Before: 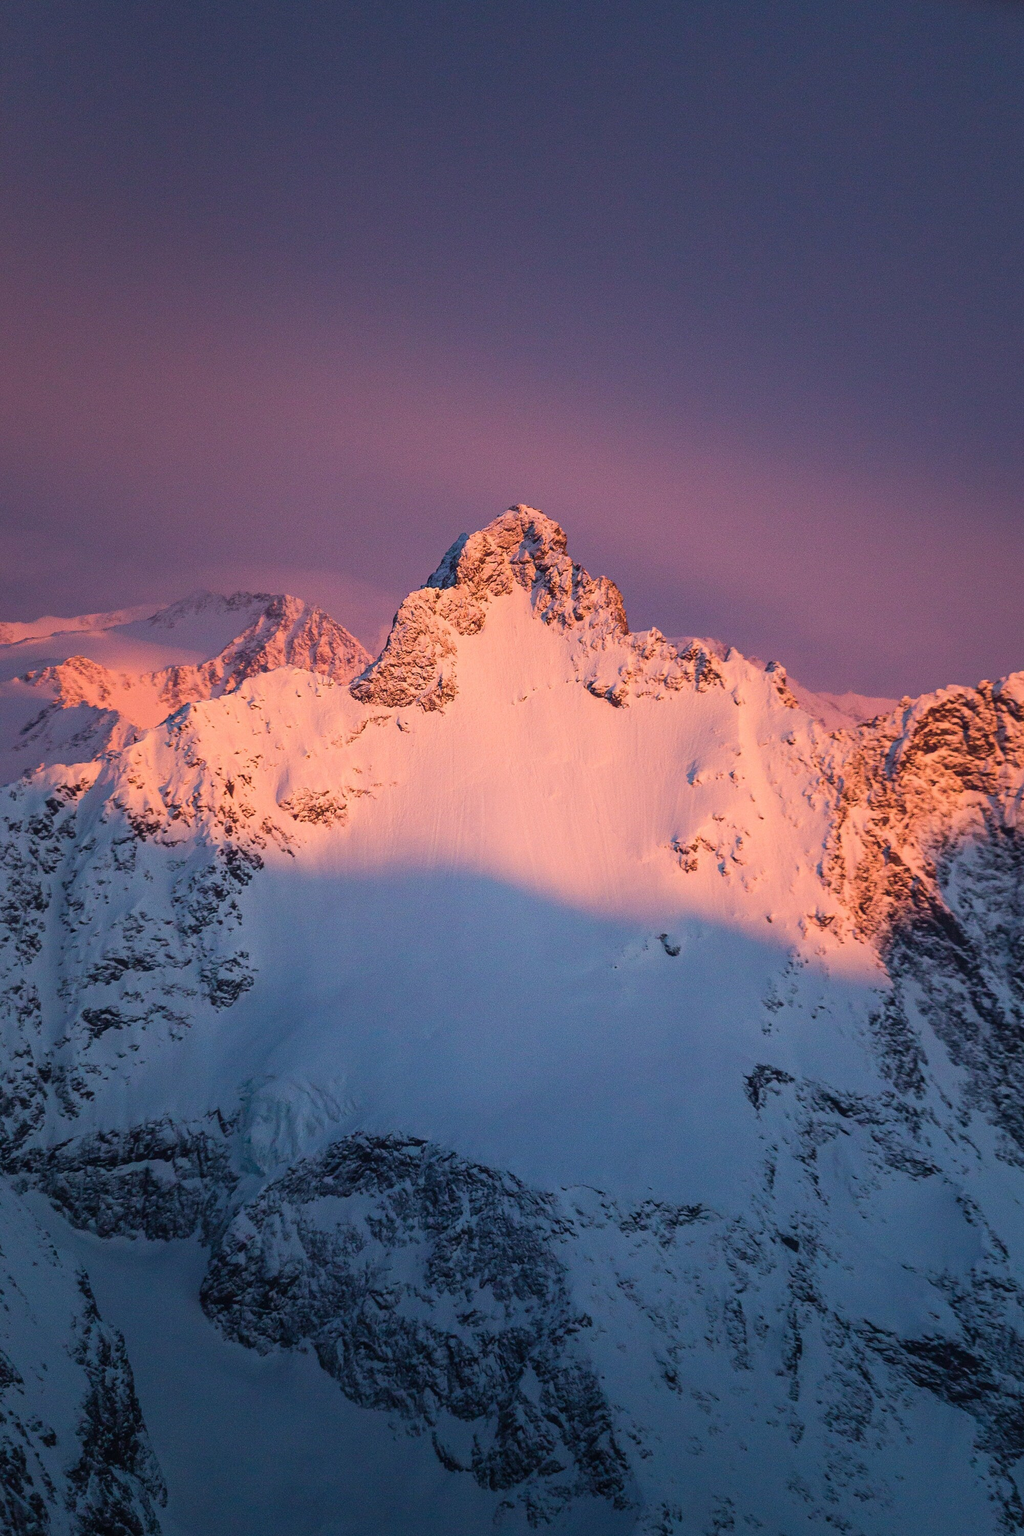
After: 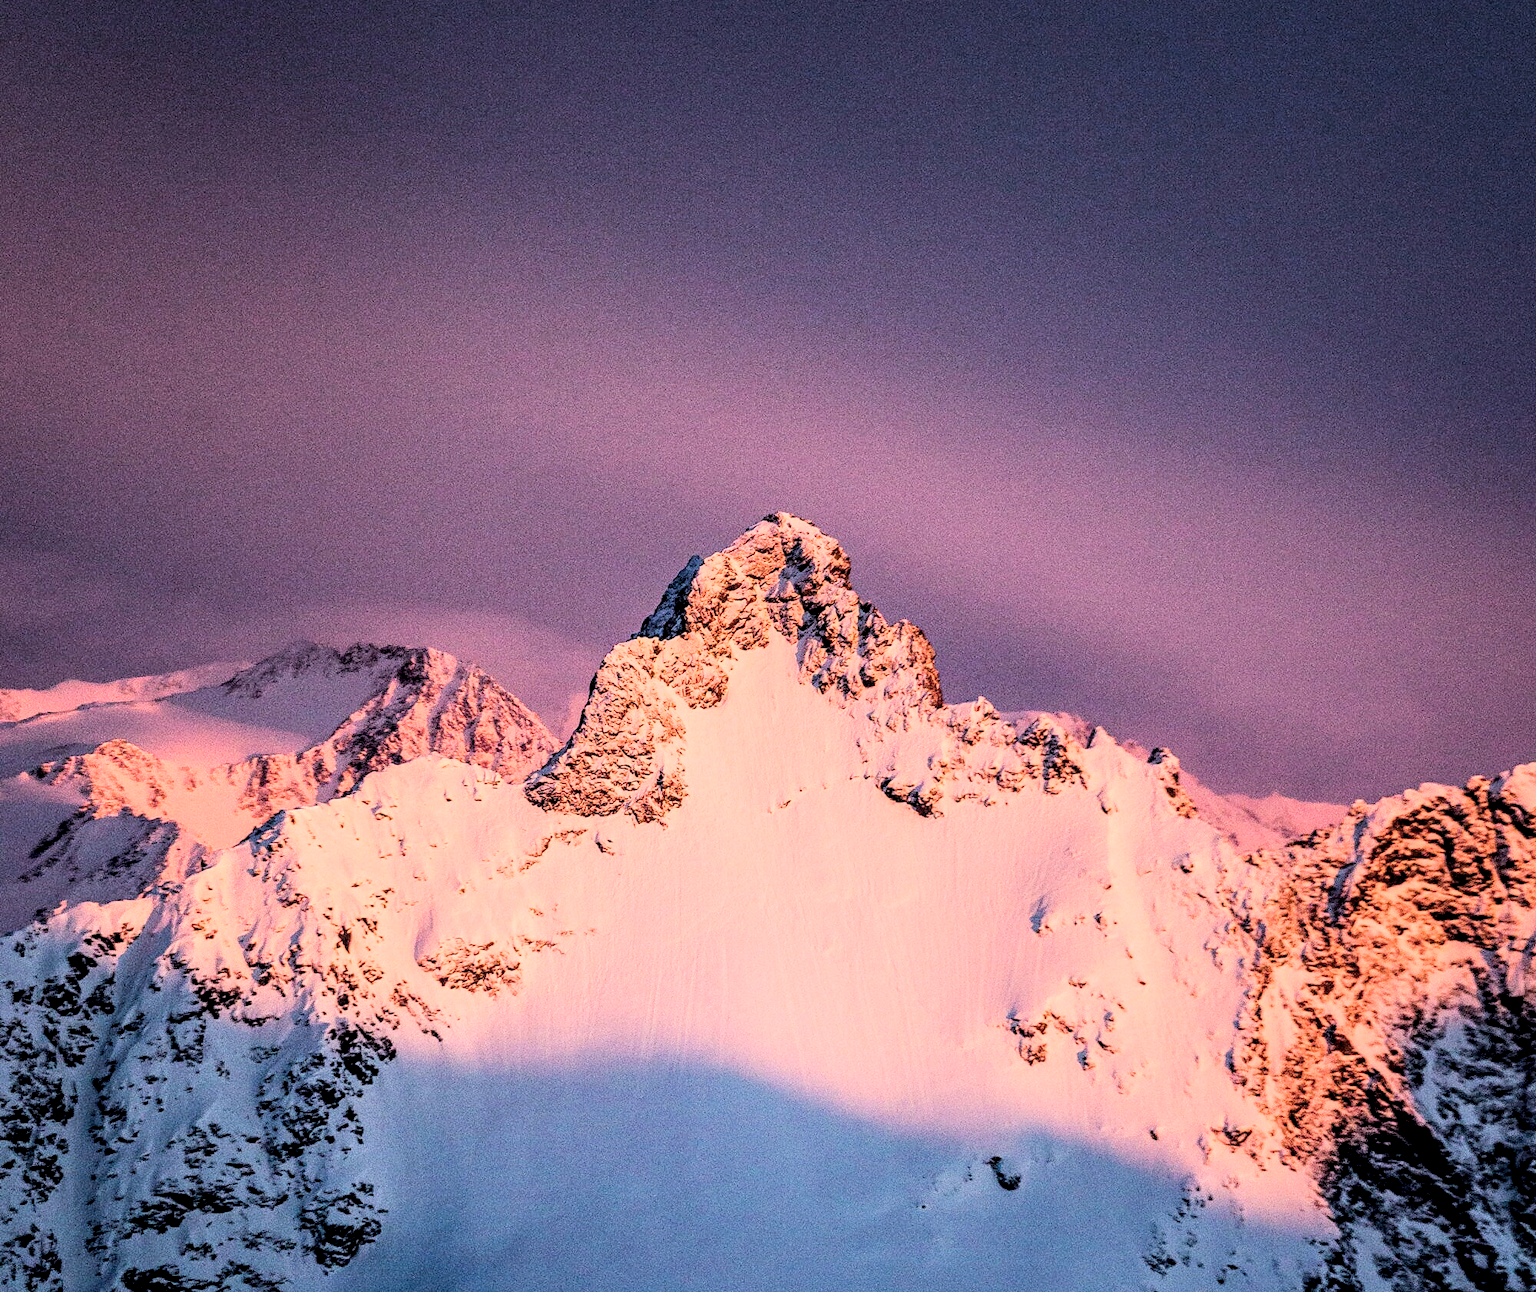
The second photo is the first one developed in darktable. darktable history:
filmic rgb: black relative exposure -3.21 EV, white relative exposure 7.02 EV, hardness 1.46, contrast 1.35
local contrast: highlights 60%, shadows 60%, detail 160%
contrast brightness saturation: contrast 0.2, brightness 0.16, saturation 0.22
crop and rotate: top 10.605%, bottom 33.274%
